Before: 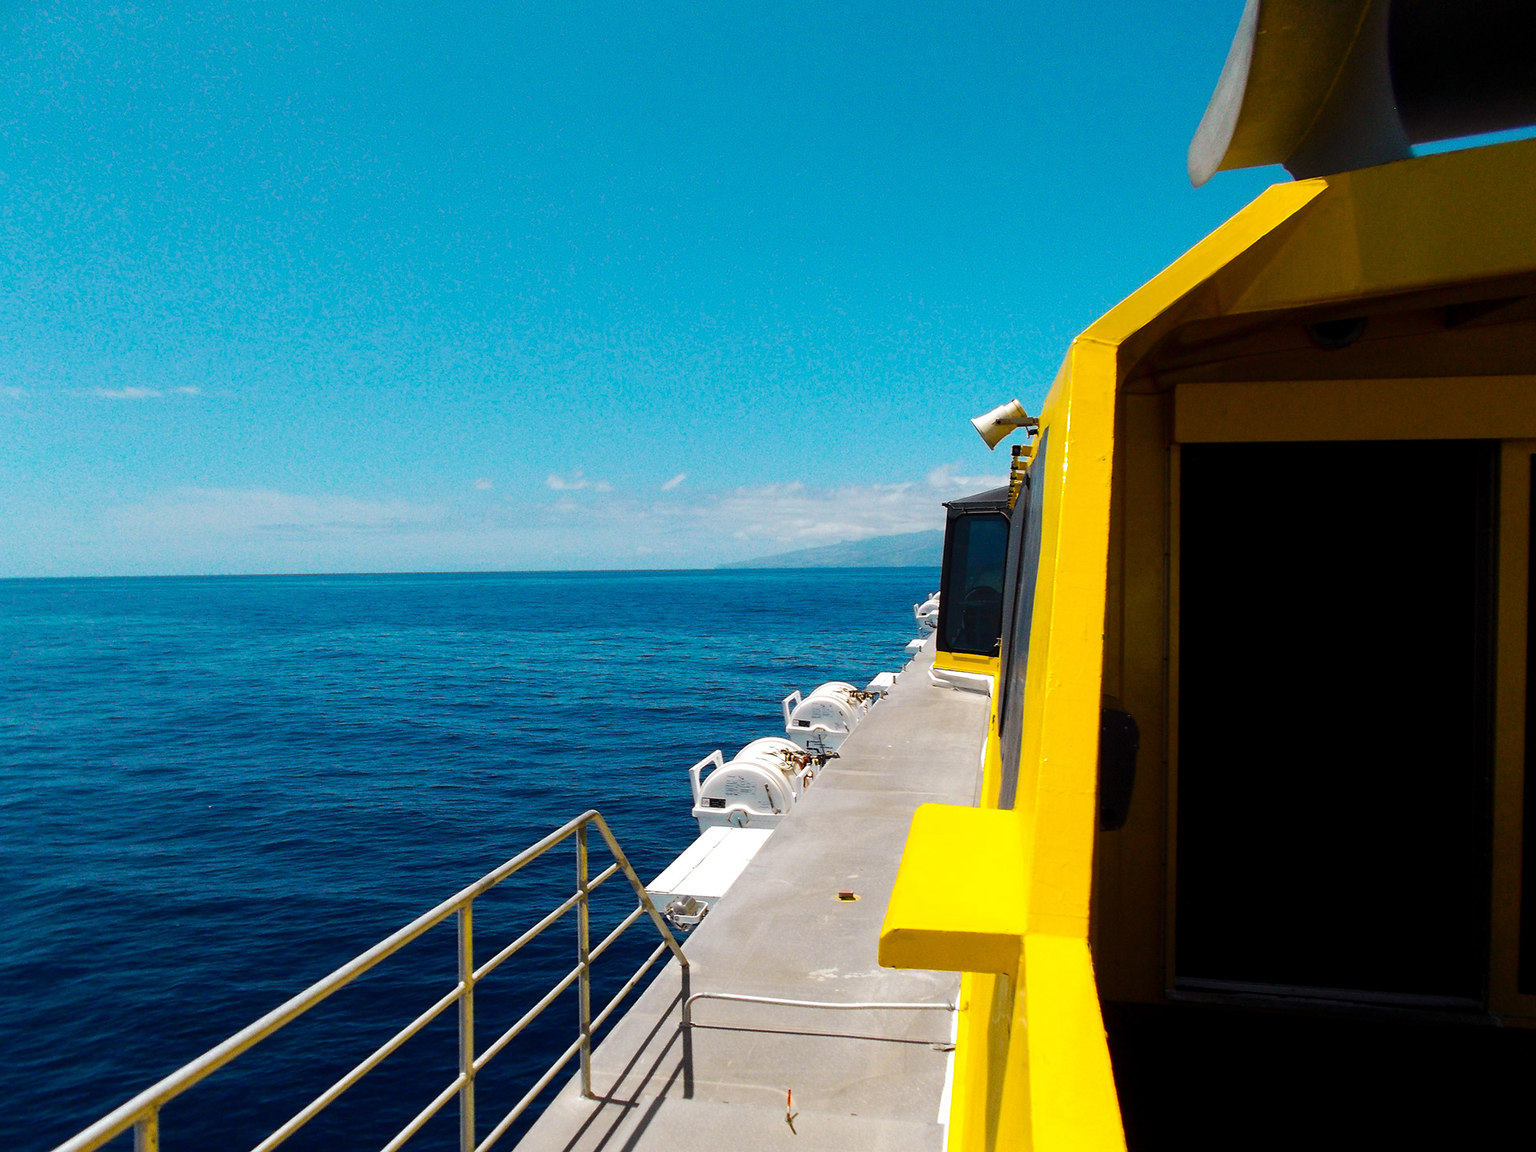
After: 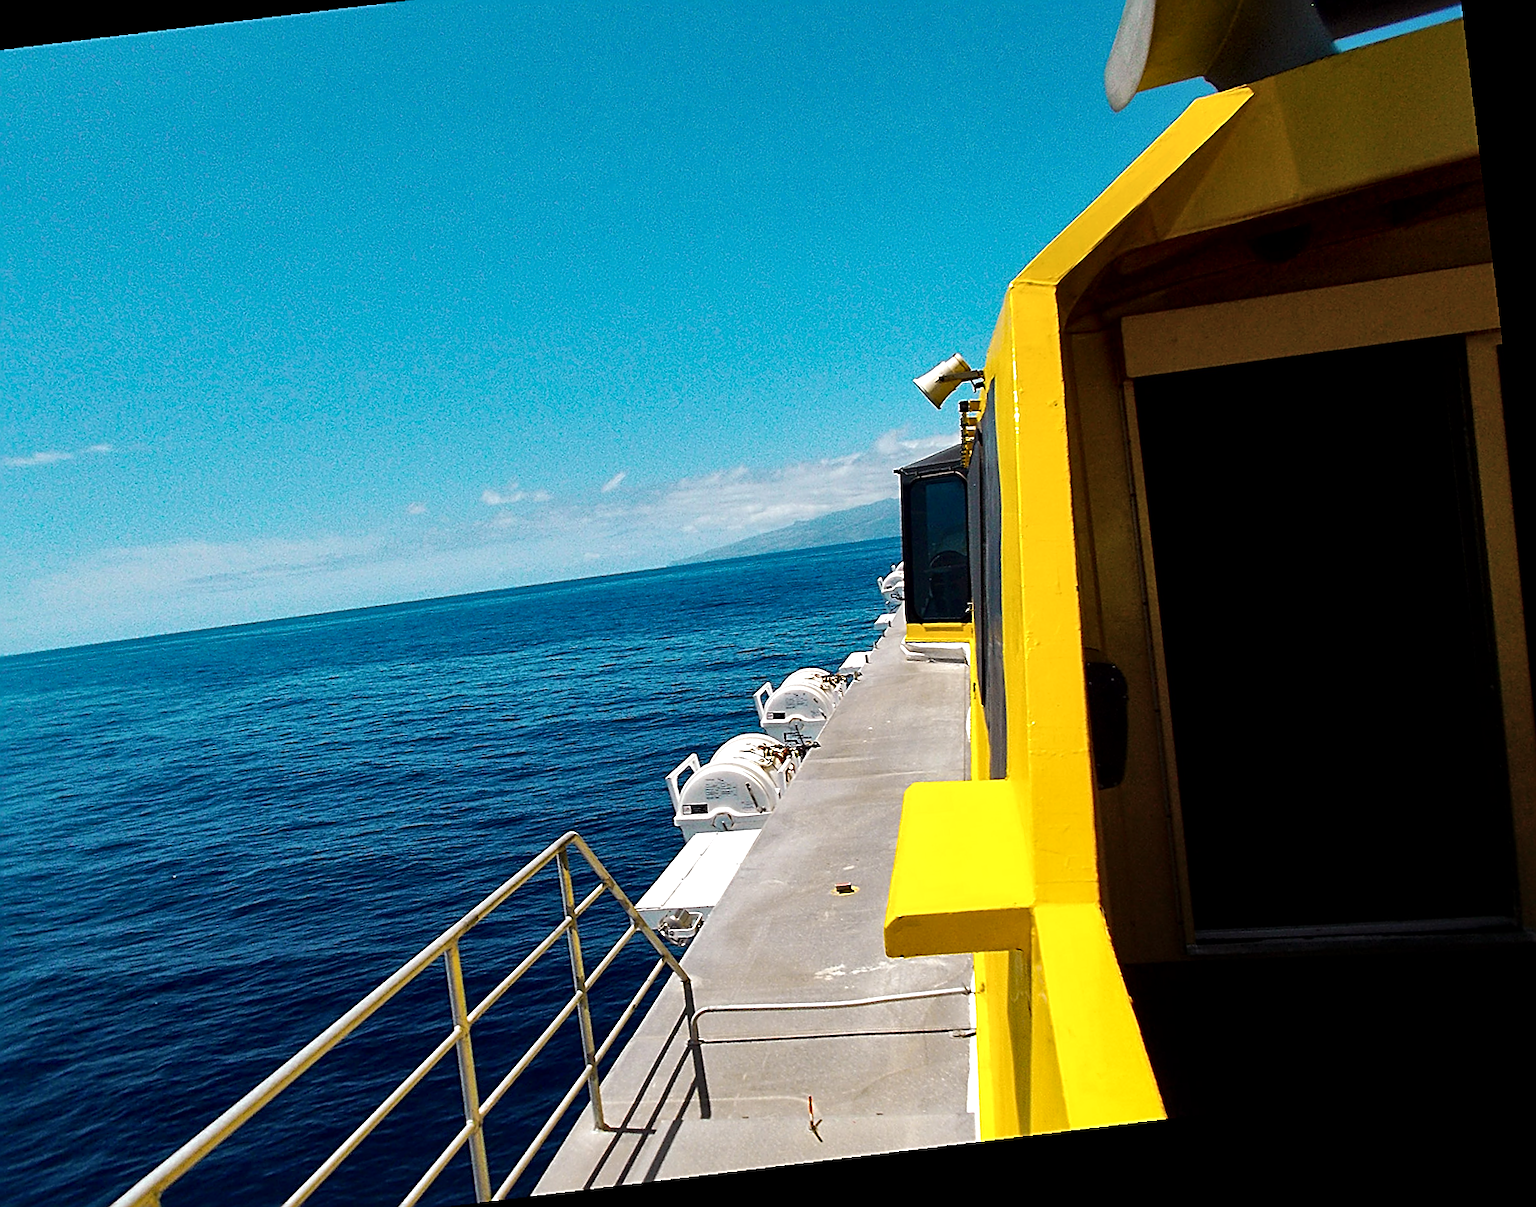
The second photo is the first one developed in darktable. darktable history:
rotate and perspective: rotation -4.98°, automatic cropping off
crop and rotate: angle 1.96°, left 5.673%, top 5.673%
sharpen: amount 1
local contrast: mode bilateral grid, contrast 25, coarseness 60, detail 151%, midtone range 0.2
